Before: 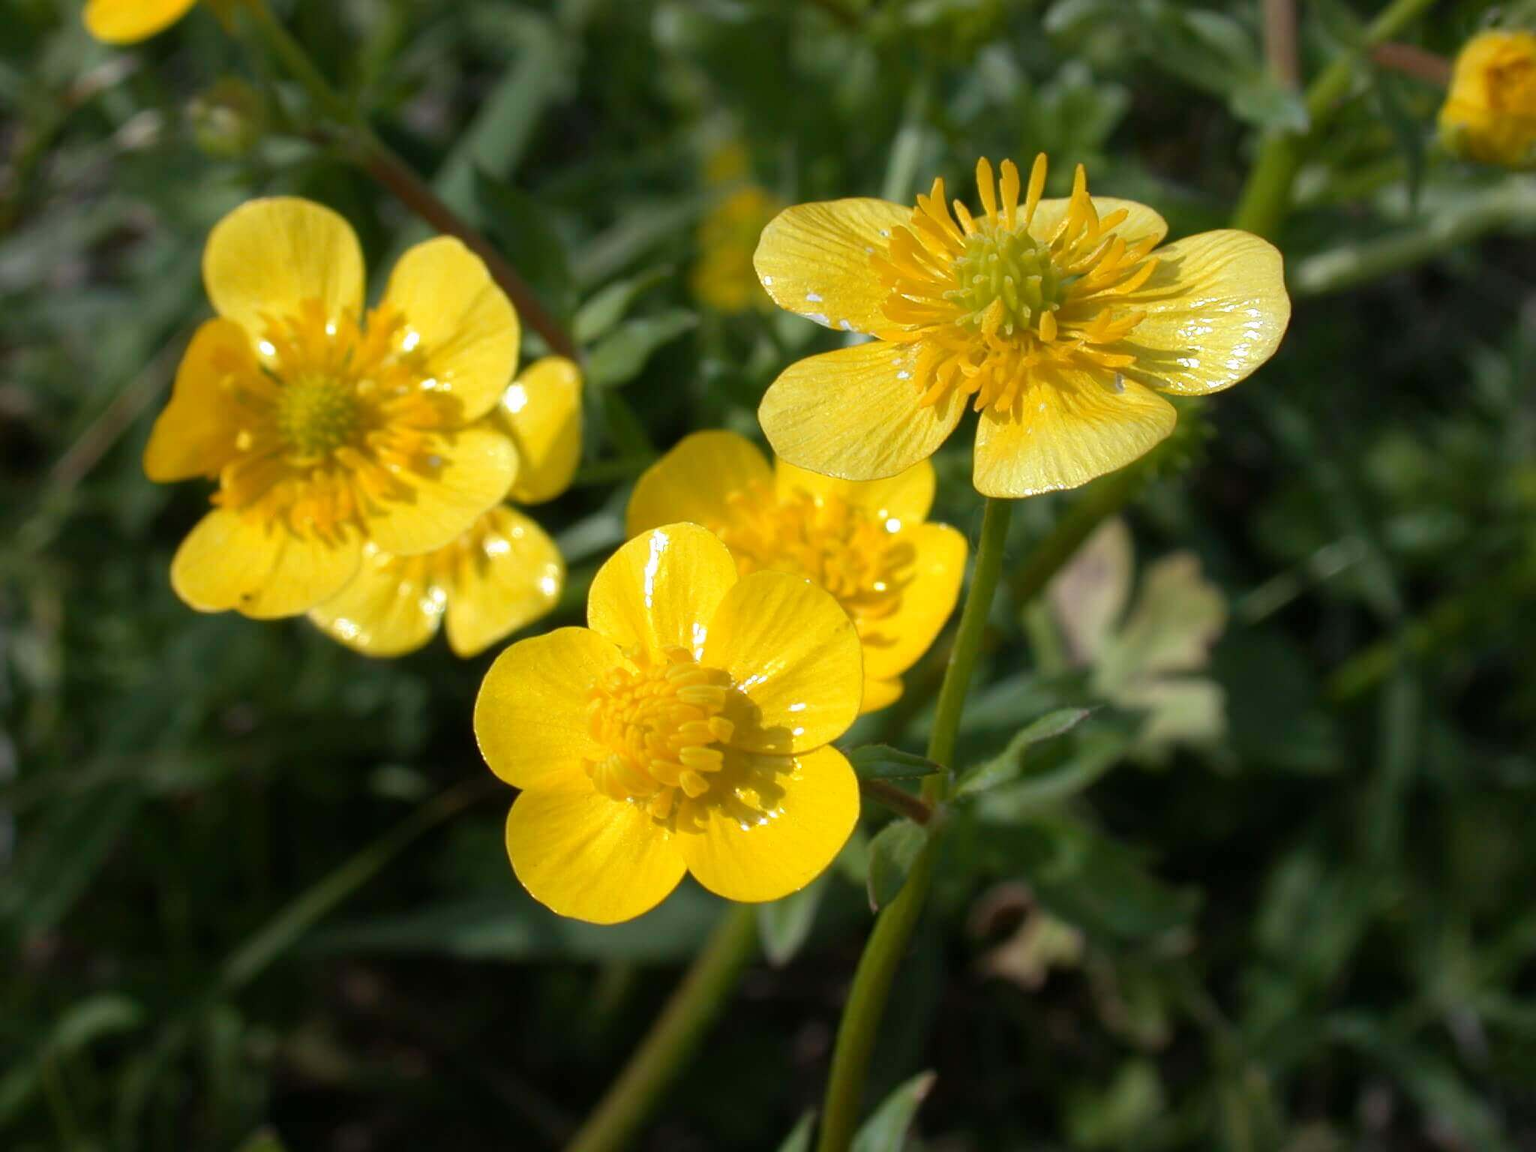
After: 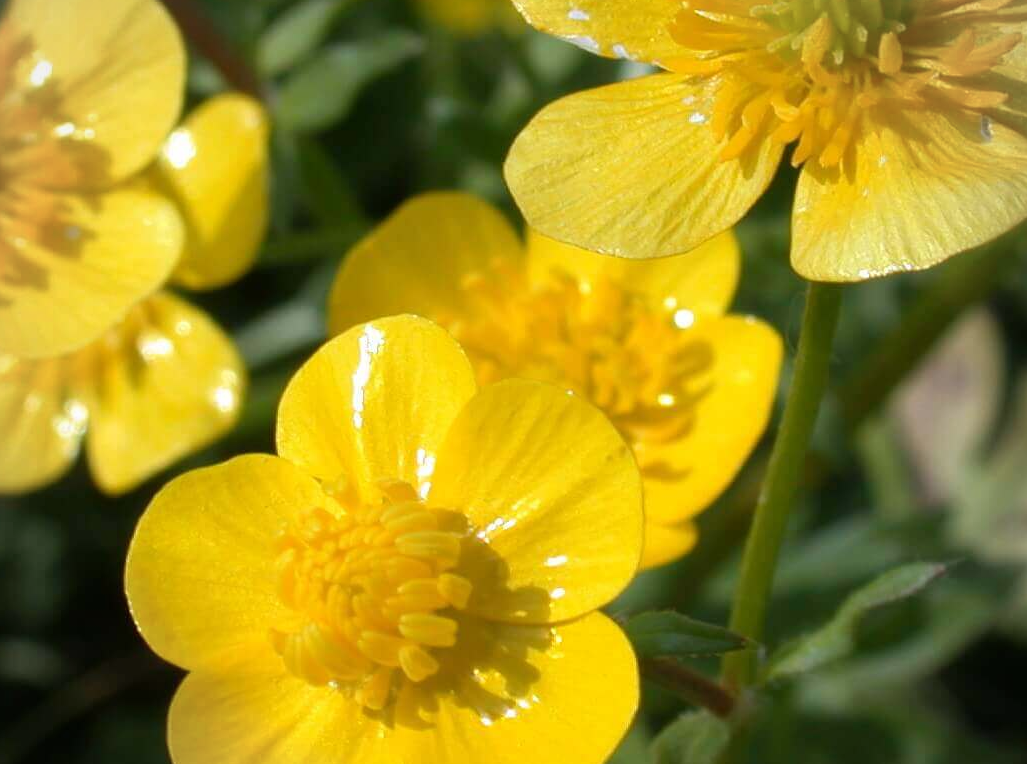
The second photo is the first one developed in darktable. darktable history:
vignetting: brightness -0.179, saturation -0.307
crop: left 24.804%, top 24.931%, right 25.007%, bottom 25.287%
